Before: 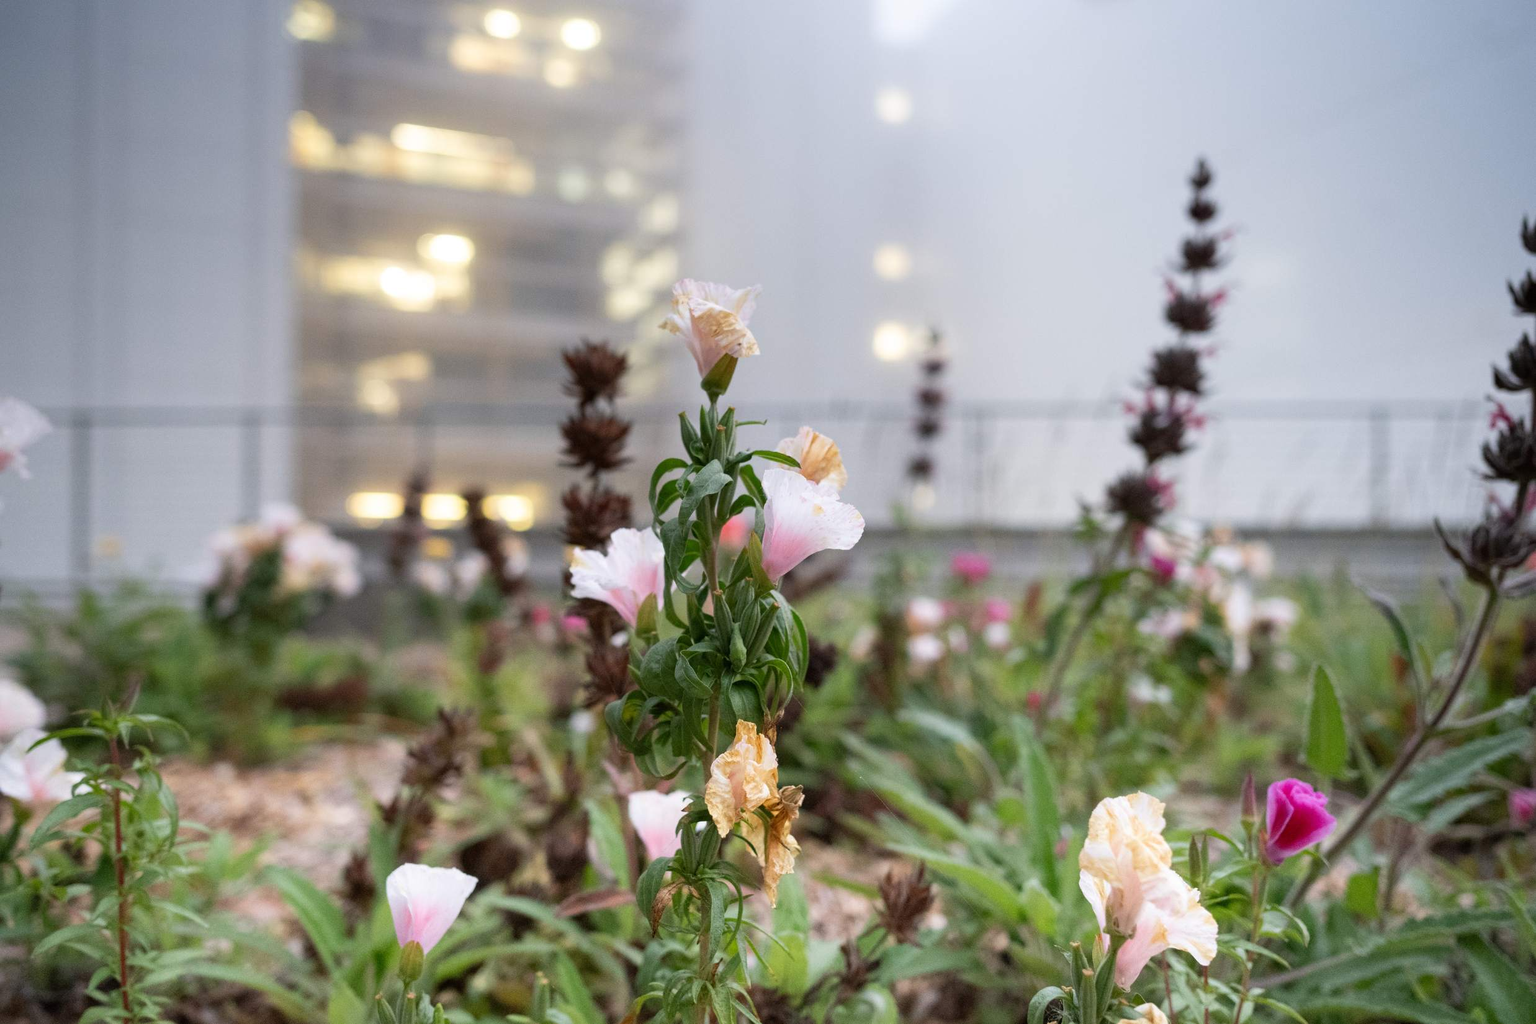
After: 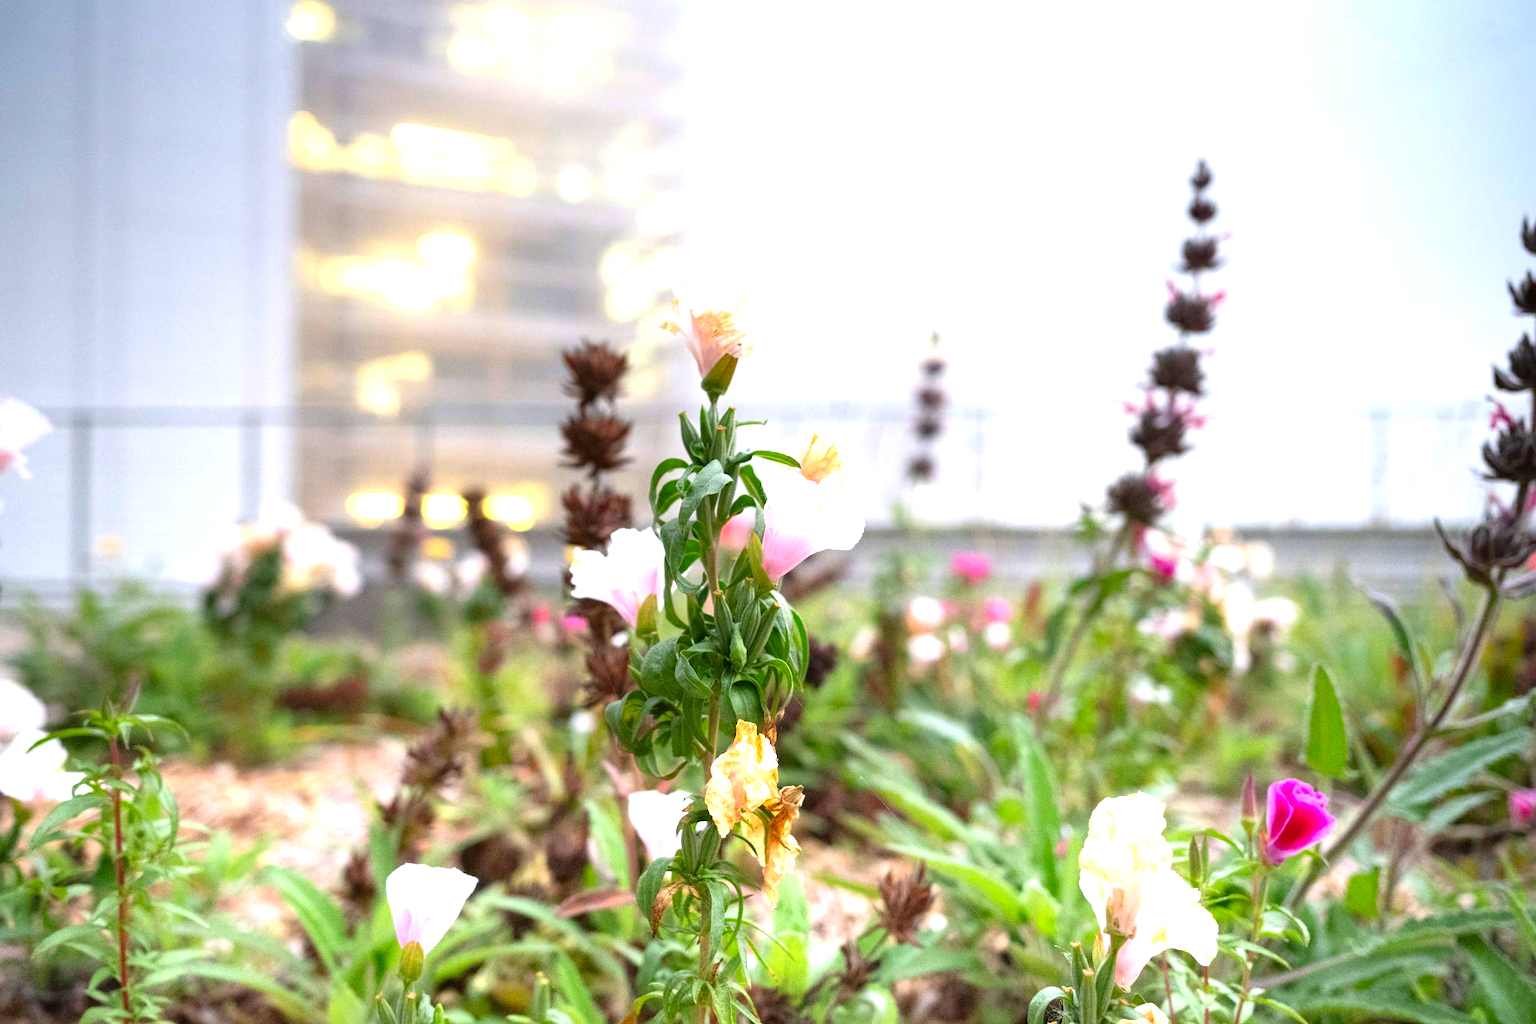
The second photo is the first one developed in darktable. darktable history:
exposure: black level correction 0, exposure 1.102 EV, compensate highlight preservation false
color correction: highlights b* 0.038, saturation 1.28
